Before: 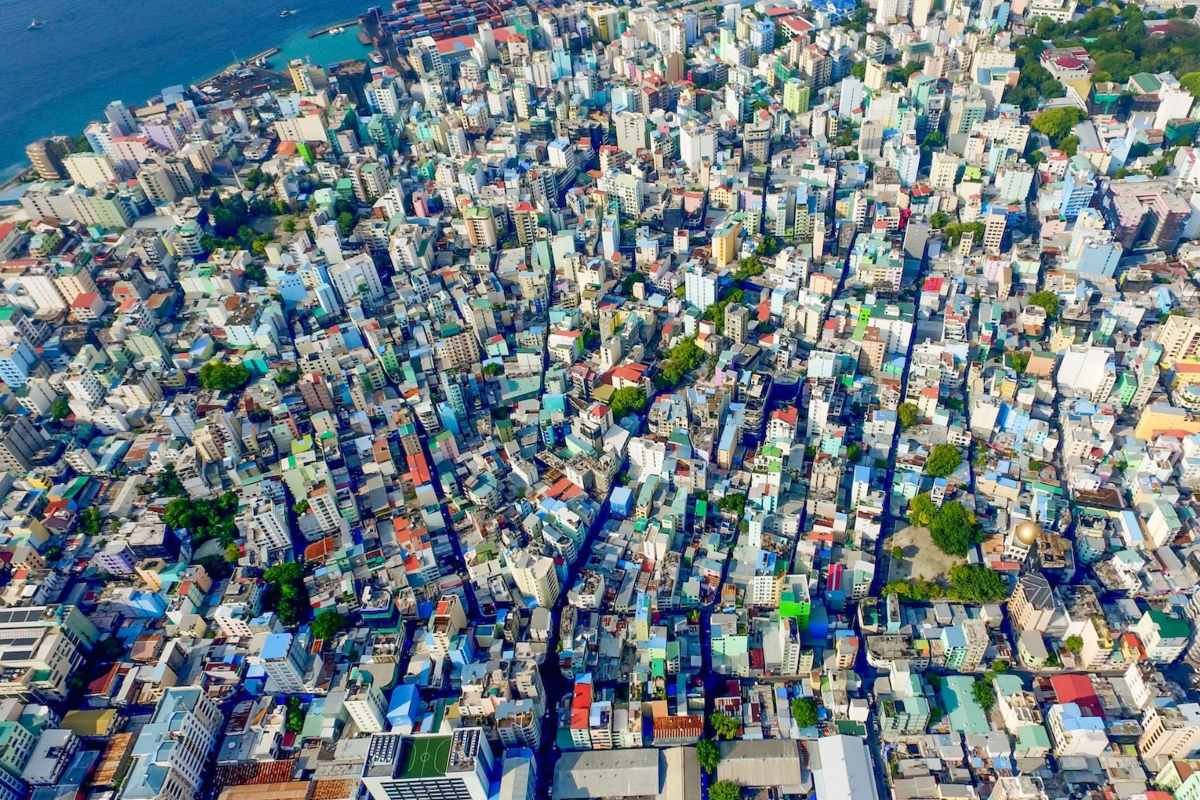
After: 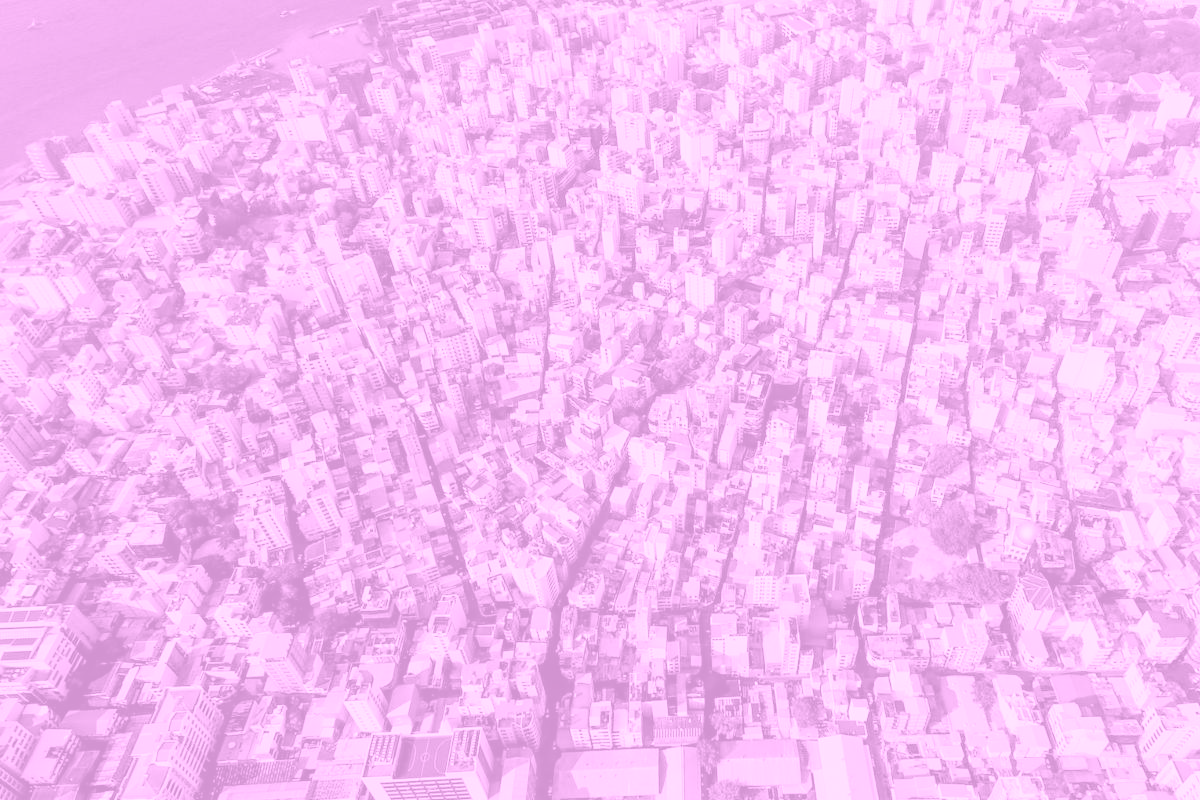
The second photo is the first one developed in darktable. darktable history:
colorize: hue 331.2°, saturation 75%, source mix 30.28%, lightness 70.52%, version 1
color correction: highlights a* 3.12, highlights b* -1.55, shadows a* -0.101, shadows b* 2.52, saturation 0.98
